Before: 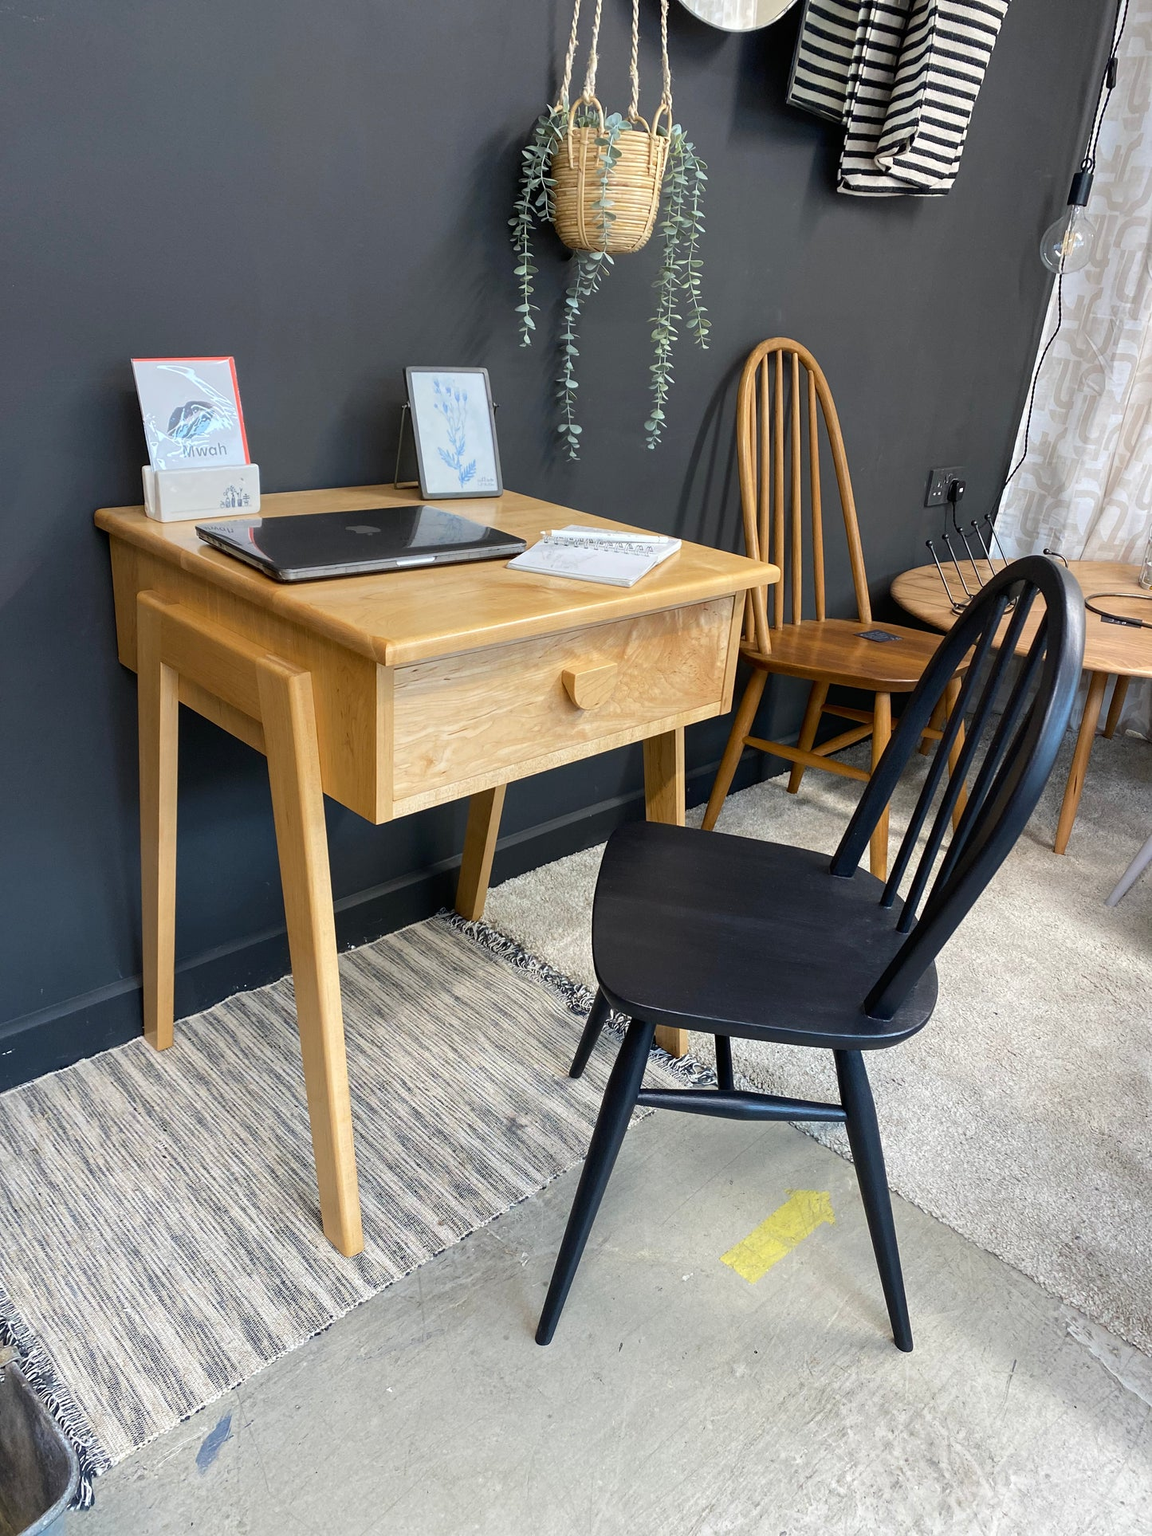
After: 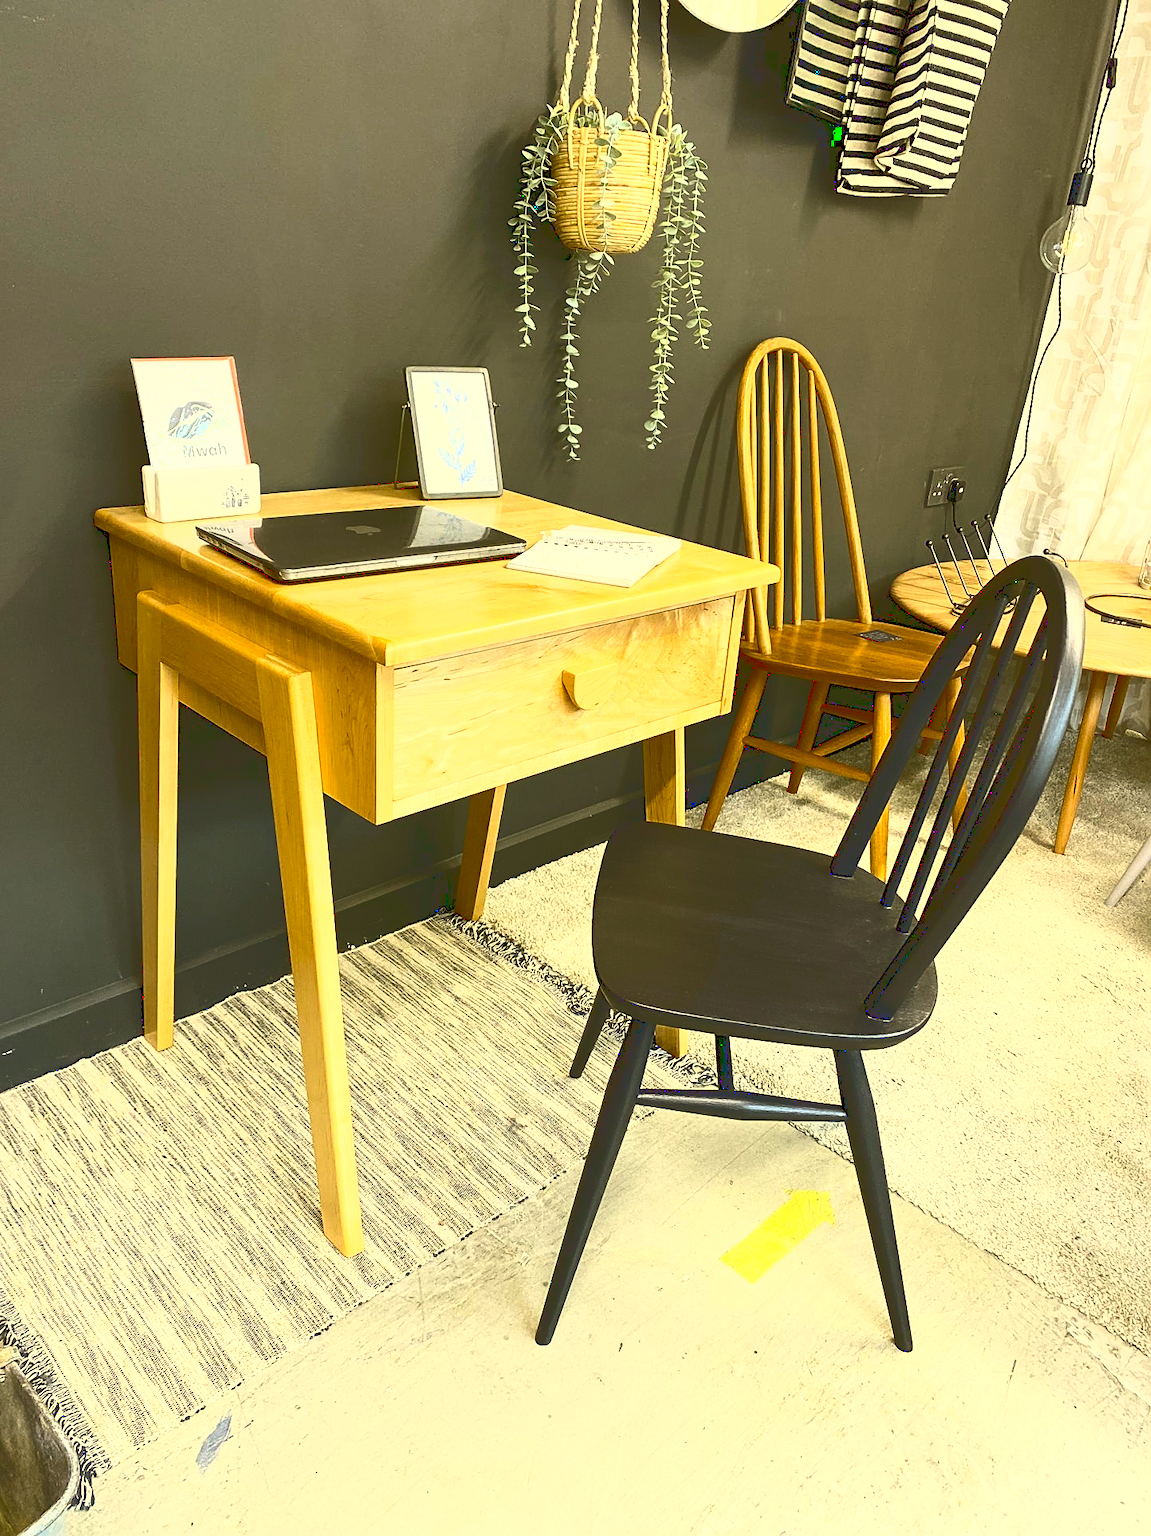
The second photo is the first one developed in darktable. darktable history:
exposure: black level correction 0.001, exposure 0.5 EV, compensate highlight preservation false
sharpen: on, module defaults
base curve: curves: ch0 [(0, 0.036) (0.007, 0.037) (0.604, 0.887) (1, 1)]
color correction: highlights a* 0.093, highlights b* 29.51, shadows a* -0.26, shadows b* 21.62
